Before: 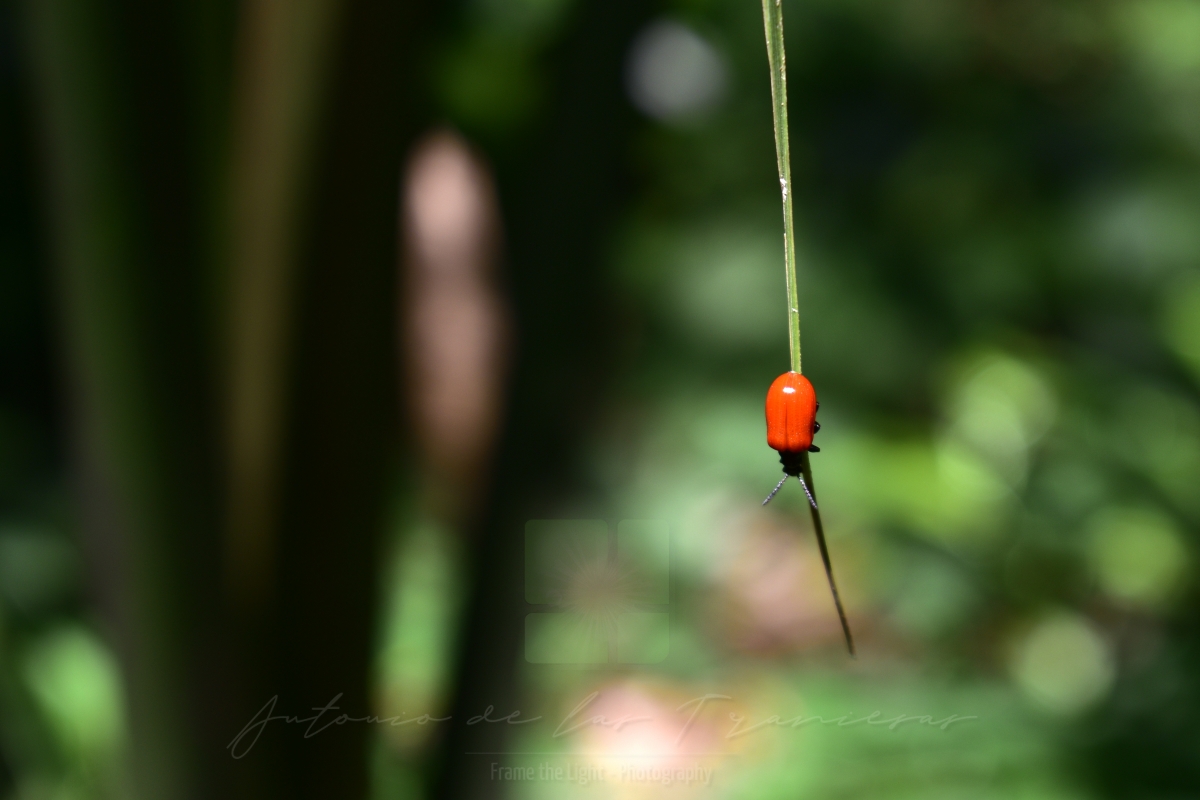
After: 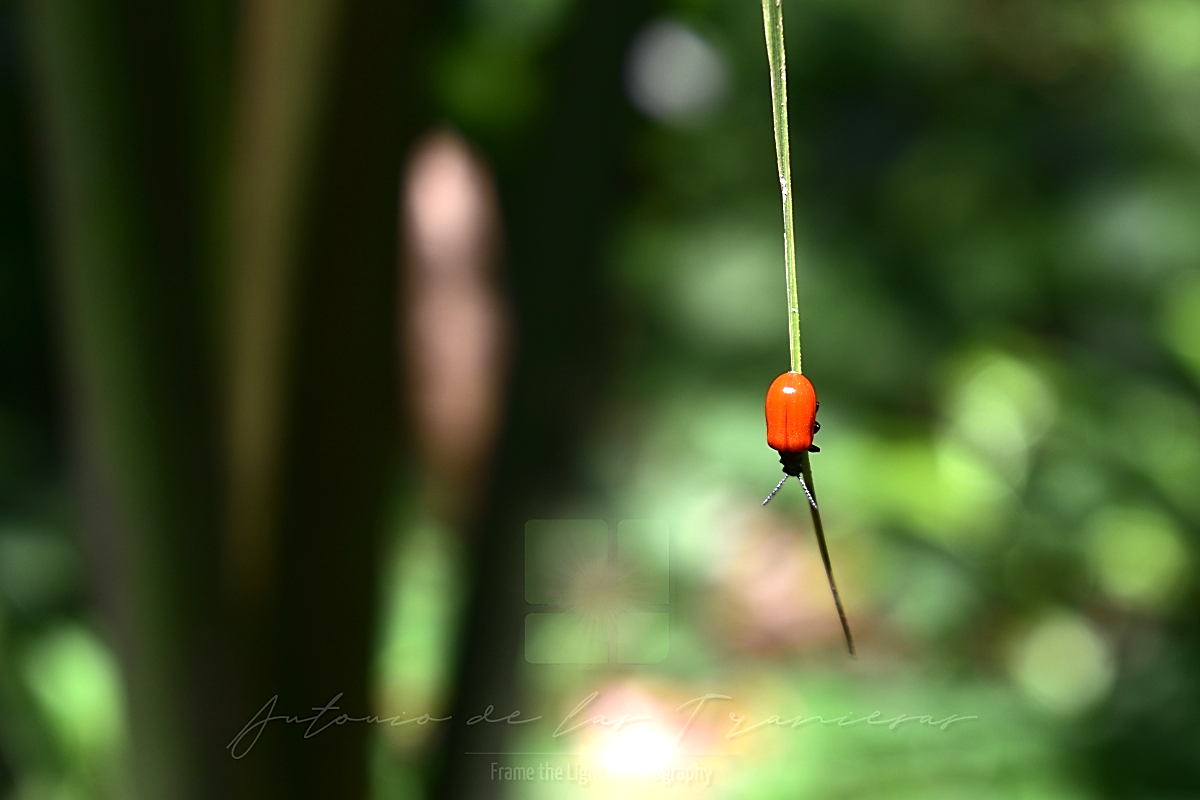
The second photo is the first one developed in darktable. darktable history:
exposure: exposure 0.6 EV, compensate highlight preservation false
sharpen: radius 1.4, amount 1.25, threshold 0.7
